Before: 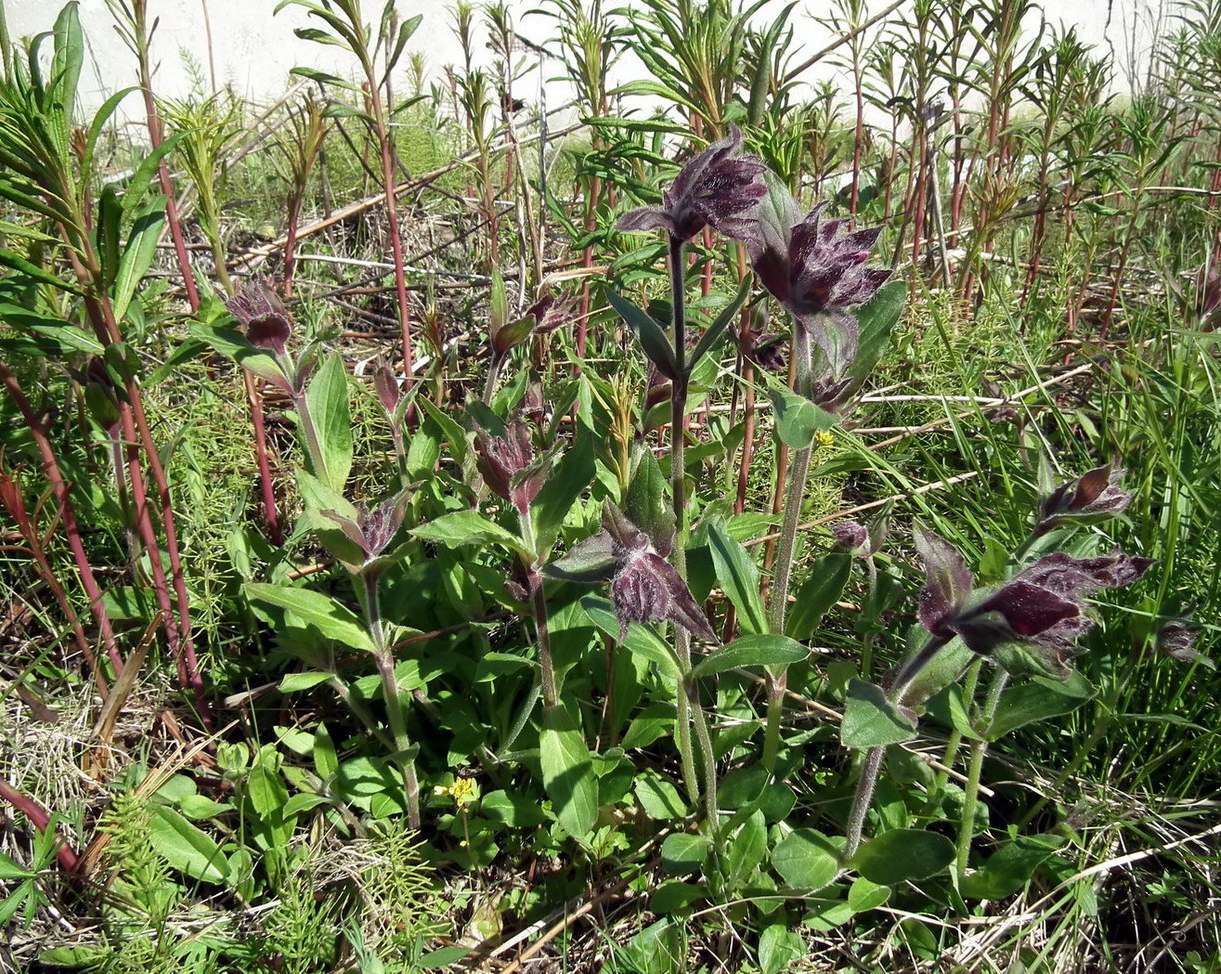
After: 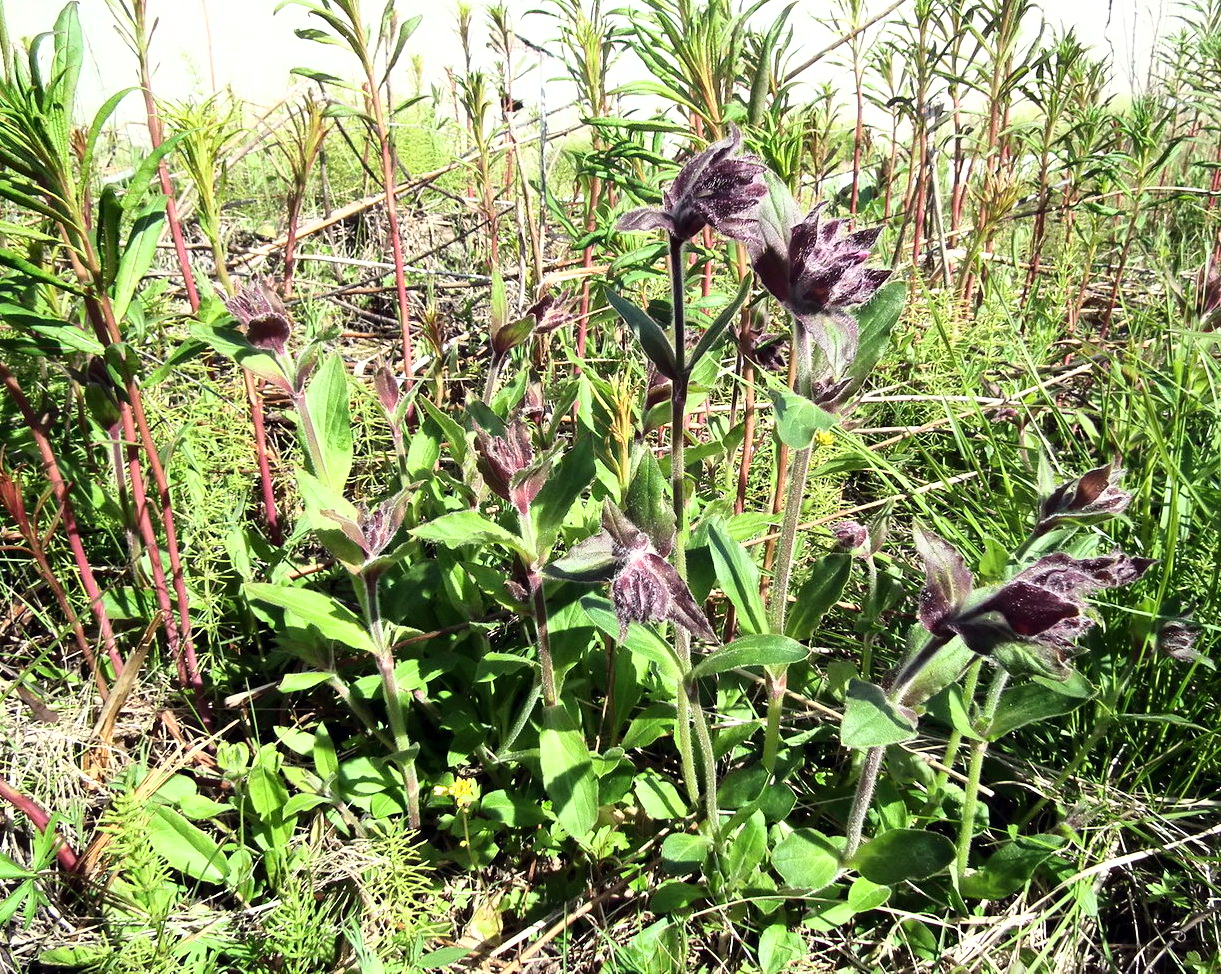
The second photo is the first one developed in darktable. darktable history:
base curve: curves: ch0 [(0, 0) (0.026, 0.03) (0.109, 0.232) (0.351, 0.748) (0.669, 0.968) (1, 1)]
